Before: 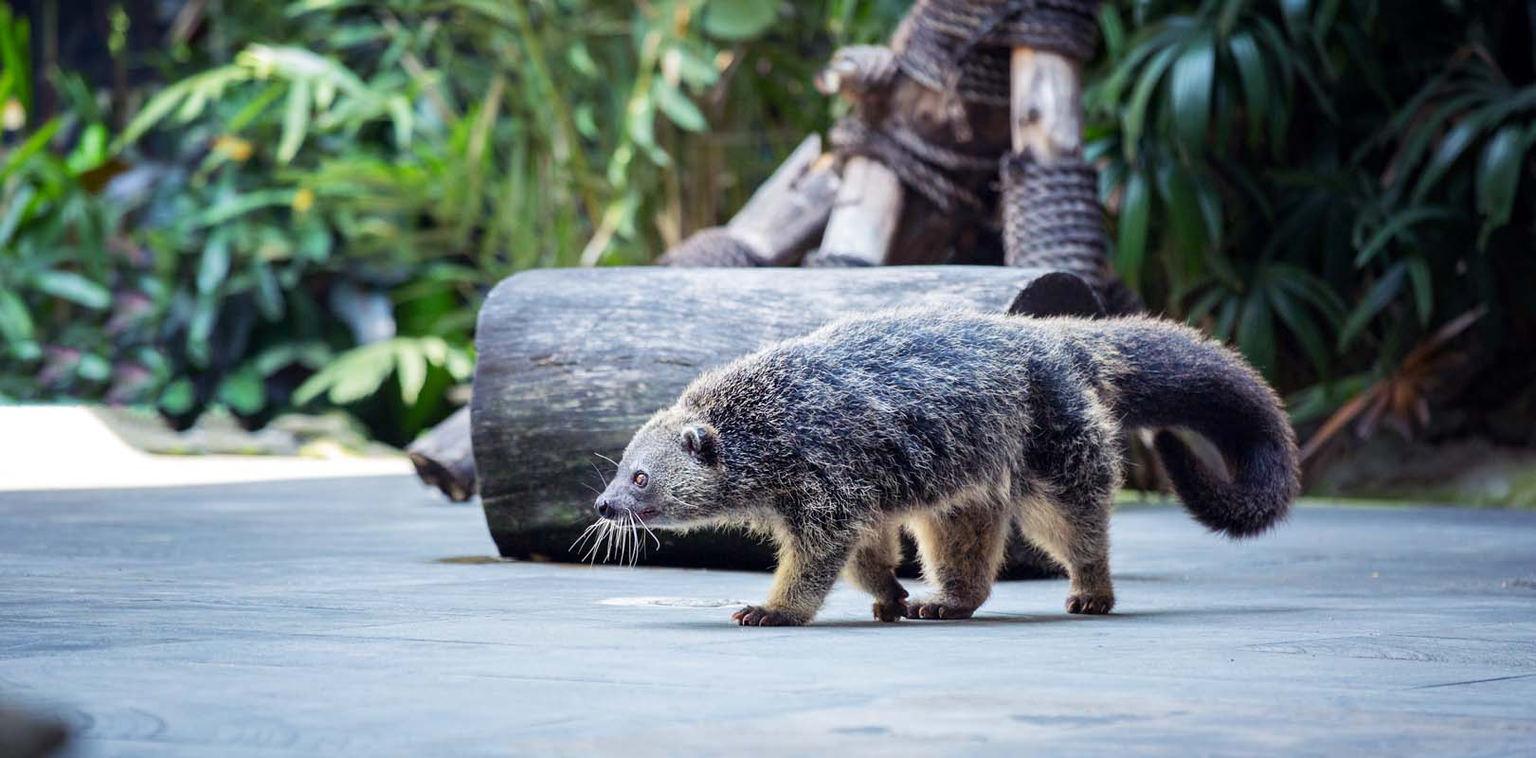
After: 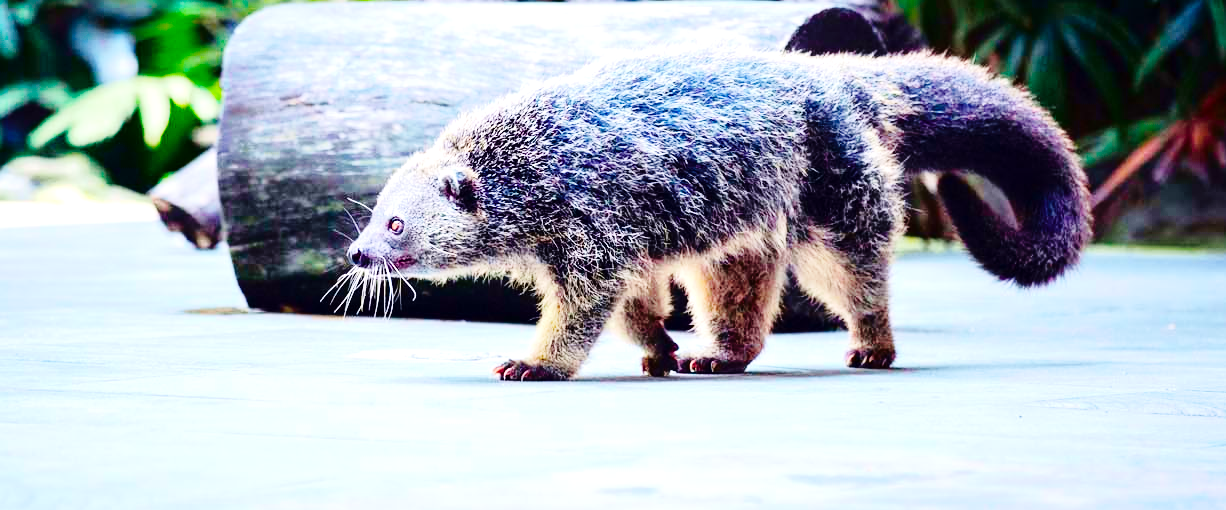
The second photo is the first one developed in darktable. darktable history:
base curve: curves: ch0 [(0, 0) (0.036, 0.025) (0.121, 0.166) (0.206, 0.329) (0.605, 0.79) (1, 1)], preserve colors none
tone curve: curves: ch0 [(0, 0) (0.139, 0.081) (0.304, 0.259) (0.502, 0.505) (0.683, 0.676) (0.761, 0.773) (0.858, 0.858) (0.987, 0.945)]; ch1 [(0, 0) (0.172, 0.123) (0.304, 0.288) (0.414, 0.44) (0.472, 0.473) (0.502, 0.508) (0.54, 0.543) (0.583, 0.601) (0.638, 0.654) (0.741, 0.783) (1, 1)]; ch2 [(0, 0) (0.411, 0.424) (0.485, 0.476) (0.502, 0.502) (0.557, 0.54) (0.631, 0.576) (1, 1)], color space Lab, independent channels, preserve colors none
exposure: black level correction 0, exposure 0.3 EV, compensate highlight preservation false
crop and rotate: left 17.299%, top 35.115%, right 7.015%, bottom 1.024%
color balance rgb: linear chroma grading › global chroma 20%, perceptual saturation grading › global saturation 25%, perceptual brilliance grading › global brilliance 20%, global vibrance 20%
